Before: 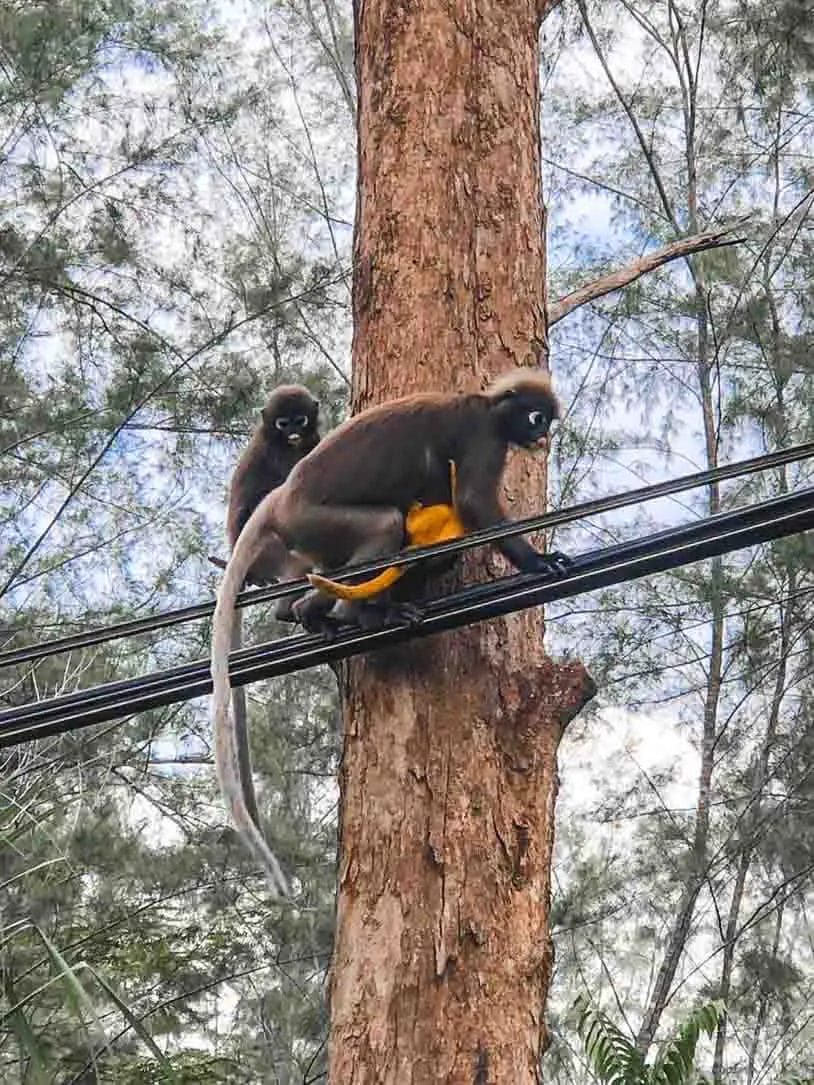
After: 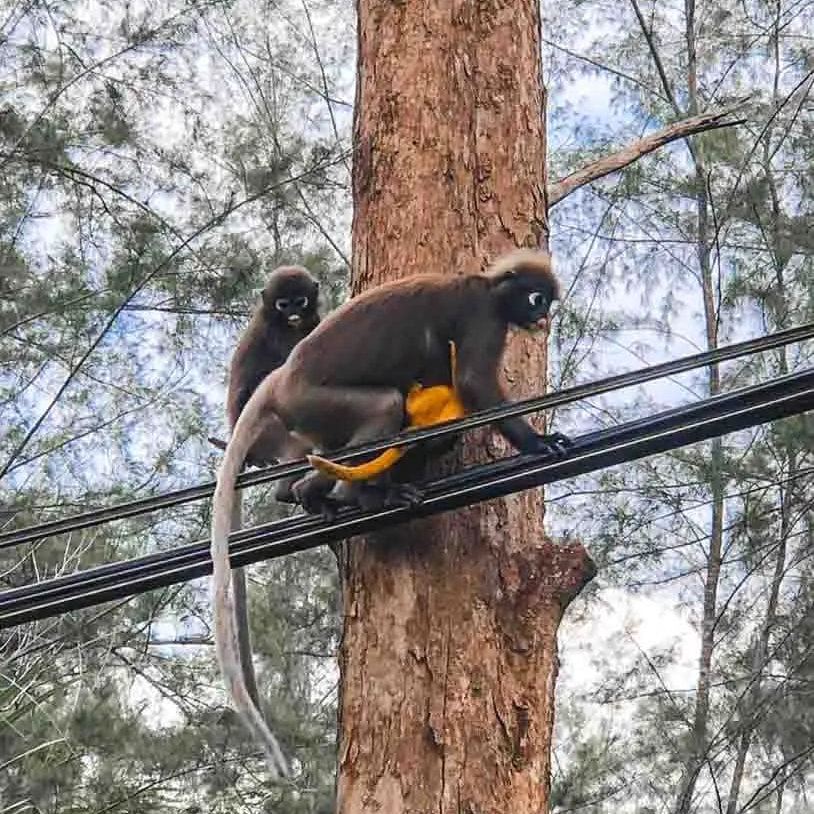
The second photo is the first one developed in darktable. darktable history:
crop: top 11.056%, bottom 13.885%
tone equalizer: edges refinement/feathering 500, mask exposure compensation -1.57 EV, preserve details no
